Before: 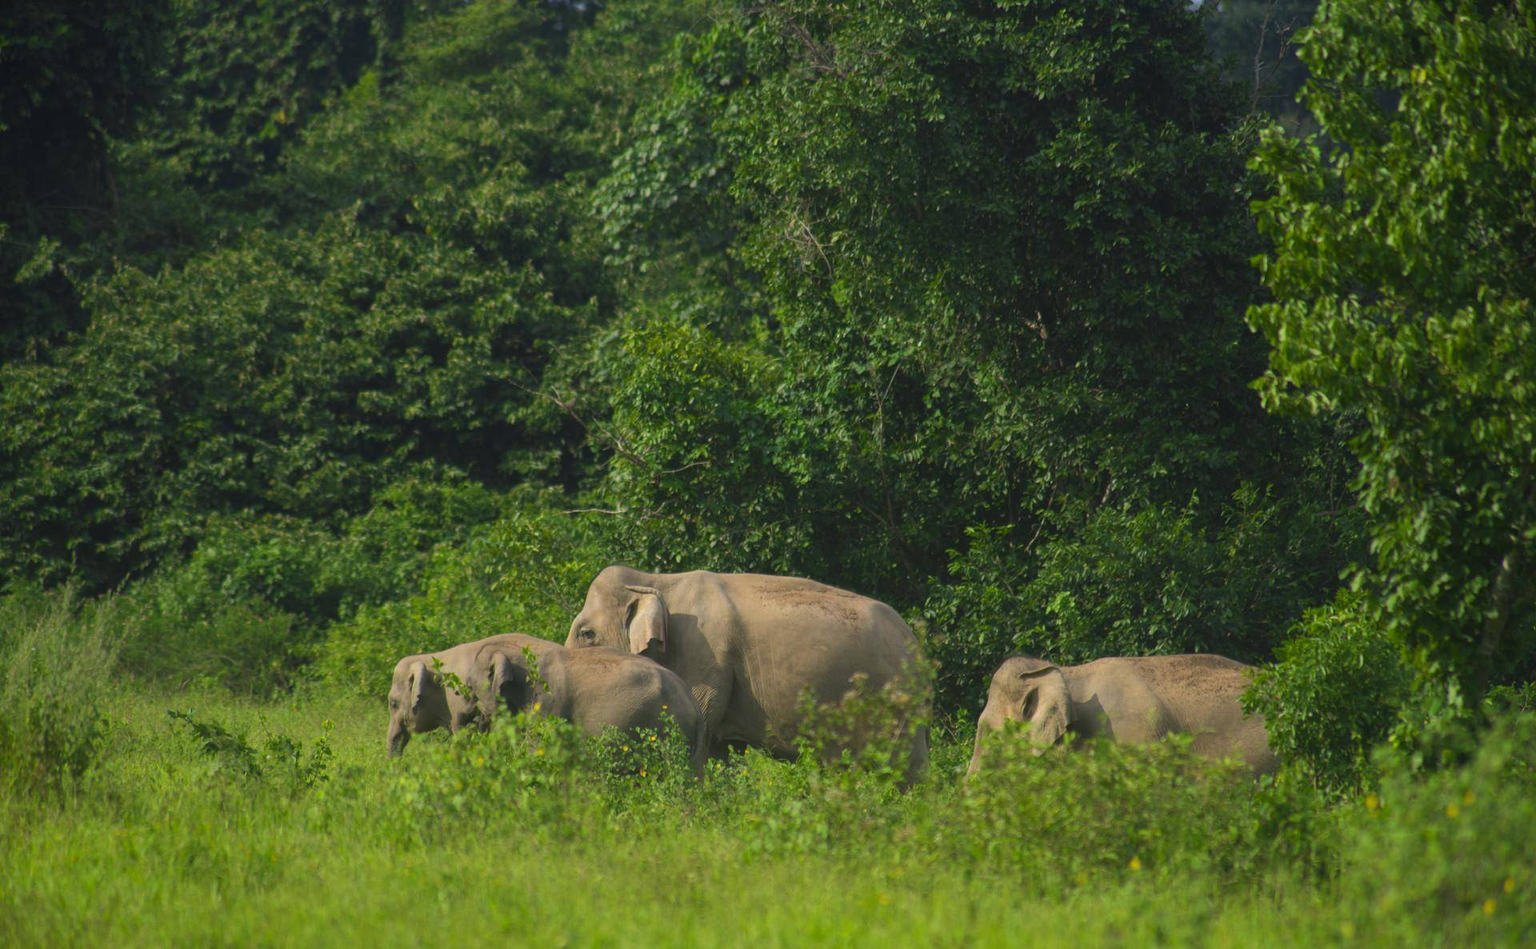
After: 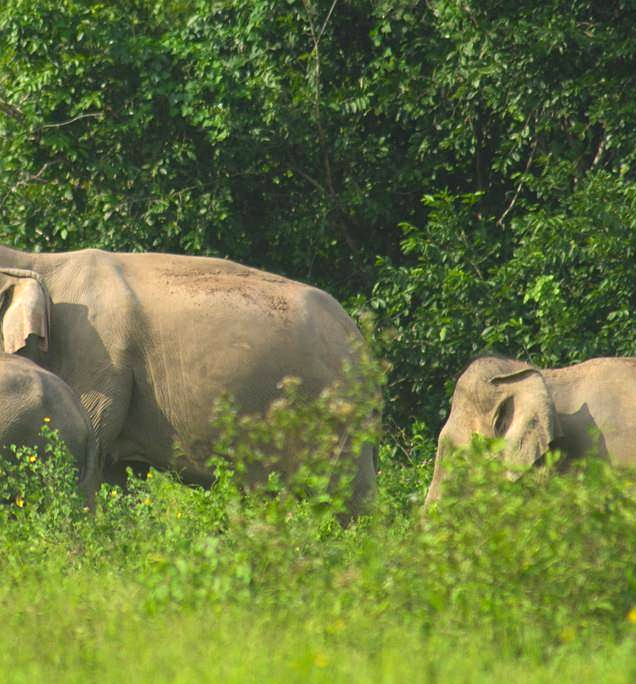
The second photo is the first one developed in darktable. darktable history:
crop: left 40.878%, top 39.176%, right 25.993%, bottom 3.081%
exposure: exposure 0.657 EV, compensate highlight preservation false
sharpen: amount 0.2
